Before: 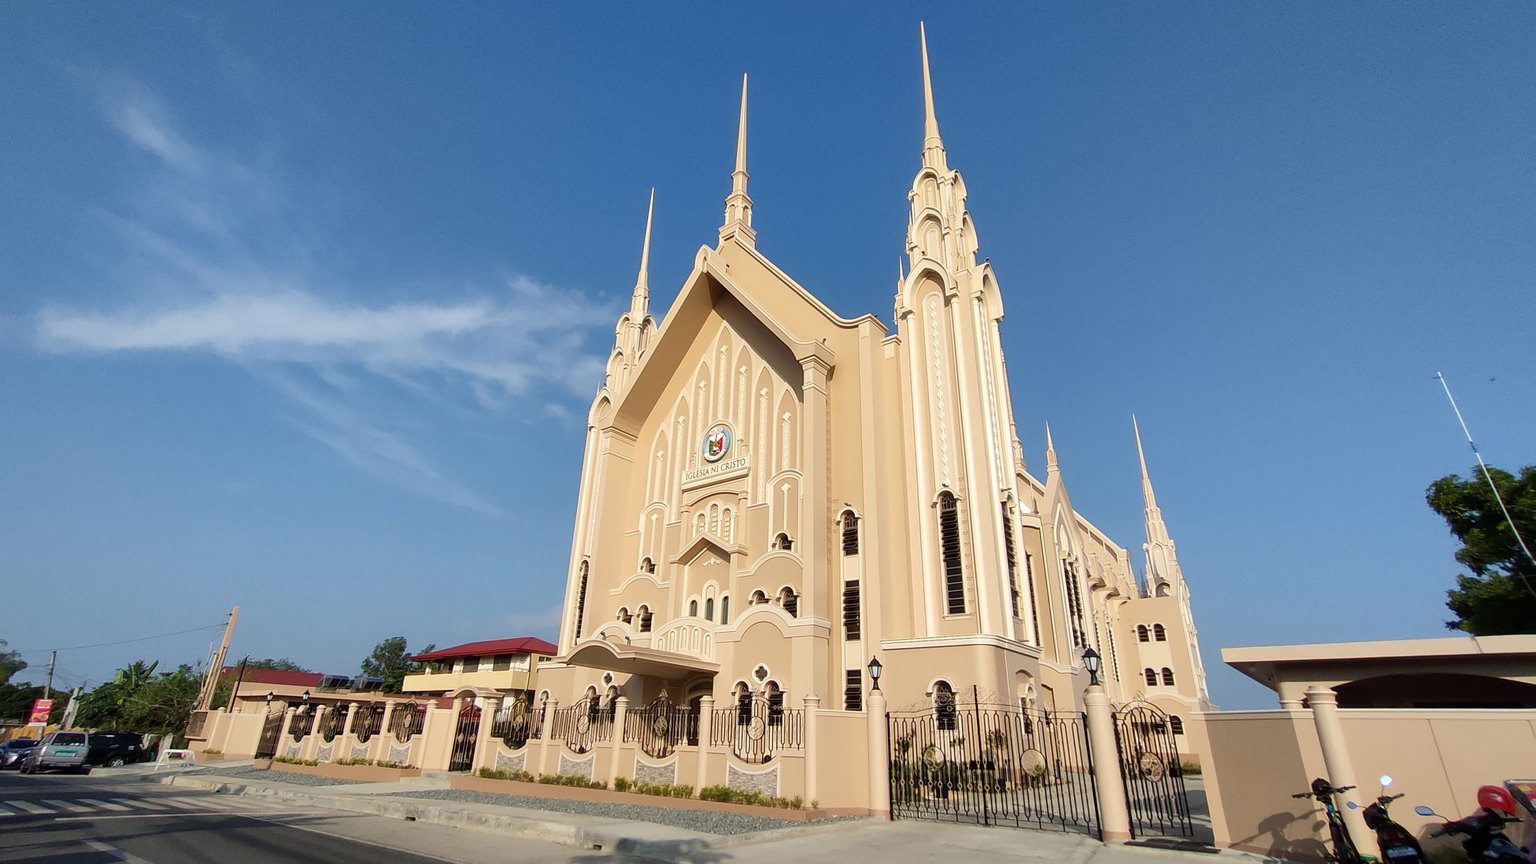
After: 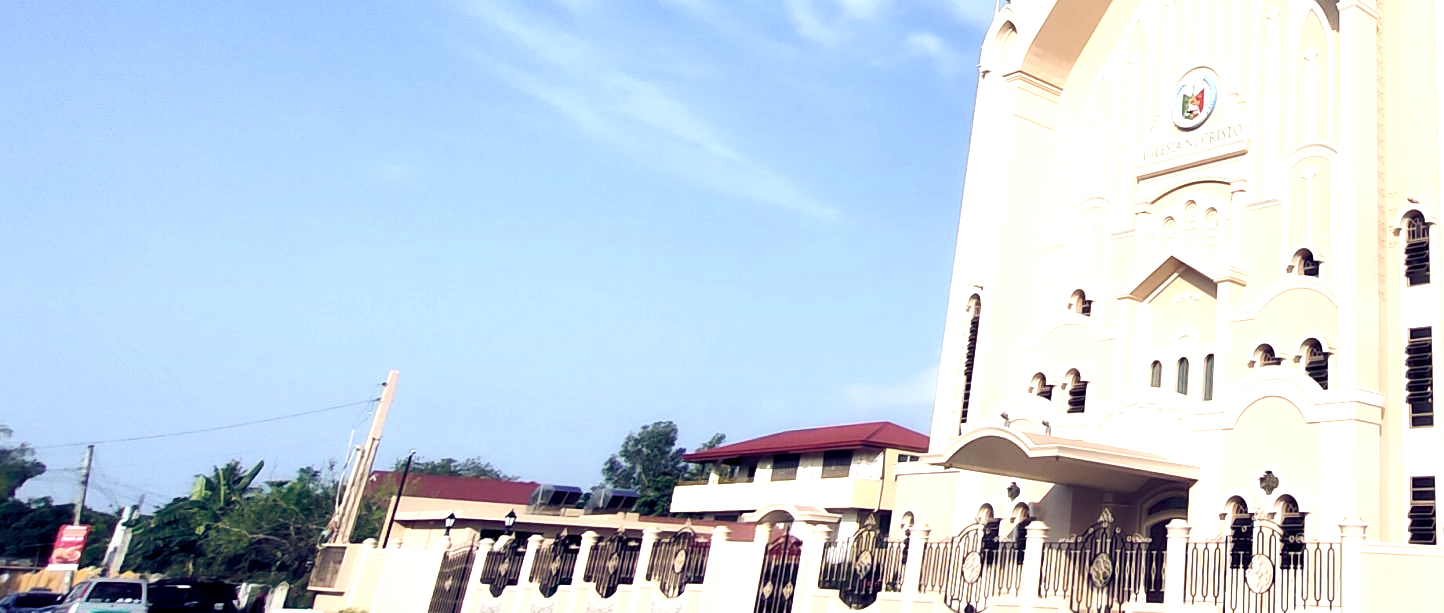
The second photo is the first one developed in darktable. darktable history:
contrast equalizer: octaves 7, y [[0.502, 0.505, 0.512, 0.529, 0.564, 0.588], [0.5 ×6], [0.502, 0.505, 0.512, 0.529, 0.564, 0.588], [0, 0.001, 0.001, 0.004, 0.008, 0.011], [0, 0.001, 0.001, 0.004, 0.008, 0.011]], mix -1
crop: top 44.483%, right 43.593%, bottom 12.892%
color balance rgb: shadows lift › luminance -41.13%, shadows lift › chroma 14.13%, shadows lift › hue 260°, power › luminance -3.76%, power › chroma 0.56%, power › hue 40.37°, highlights gain › luminance 16.81%, highlights gain › chroma 2.94%, highlights gain › hue 260°, global offset › luminance -0.29%, global offset › chroma 0.31%, global offset › hue 260°, perceptual saturation grading › global saturation 20%, perceptual saturation grading › highlights -13.92%, perceptual saturation grading › shadows 50%
contrast brightness saturation: contrast 0.1, saturation -0.36
exposure: exposure 1 EV, compensate highlight preservation false
